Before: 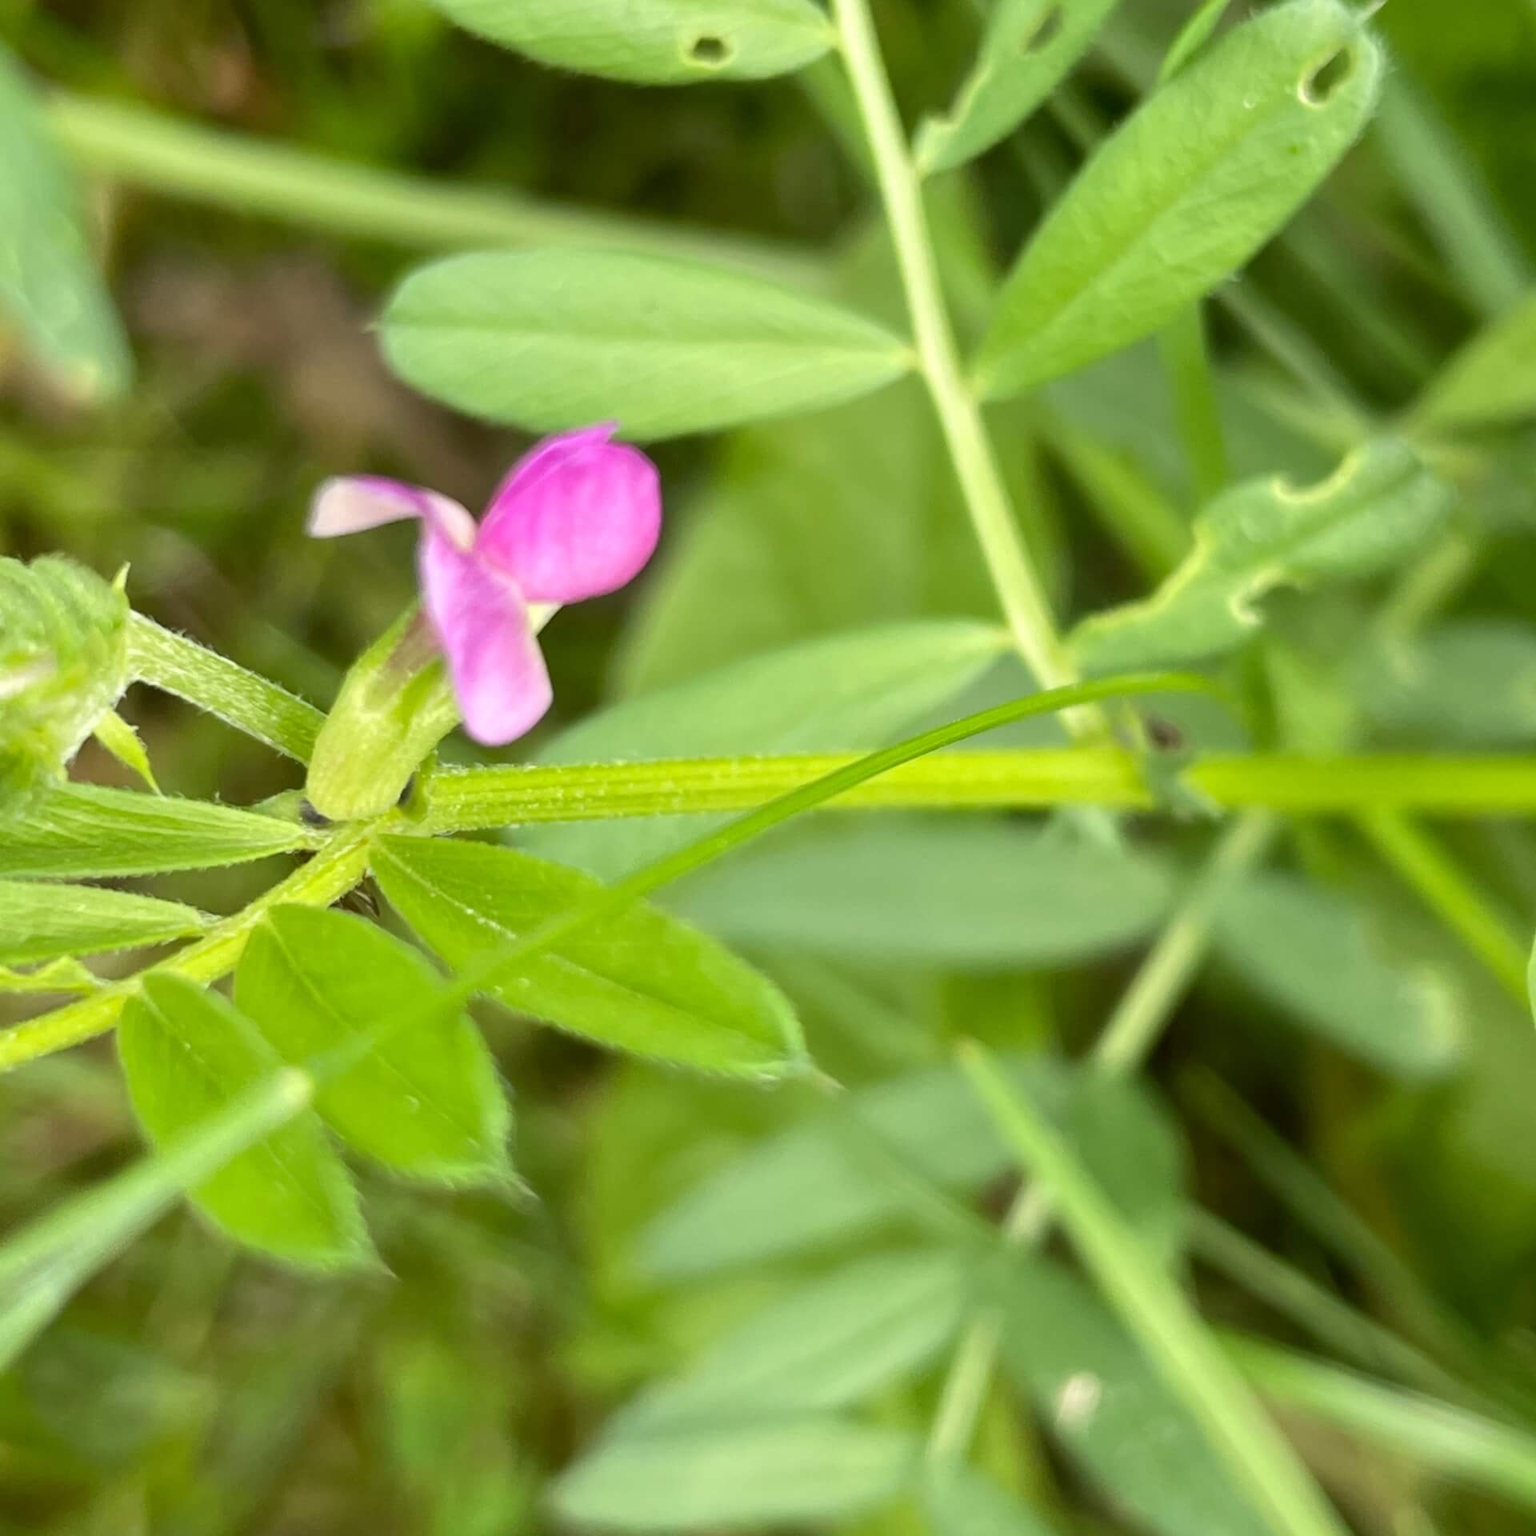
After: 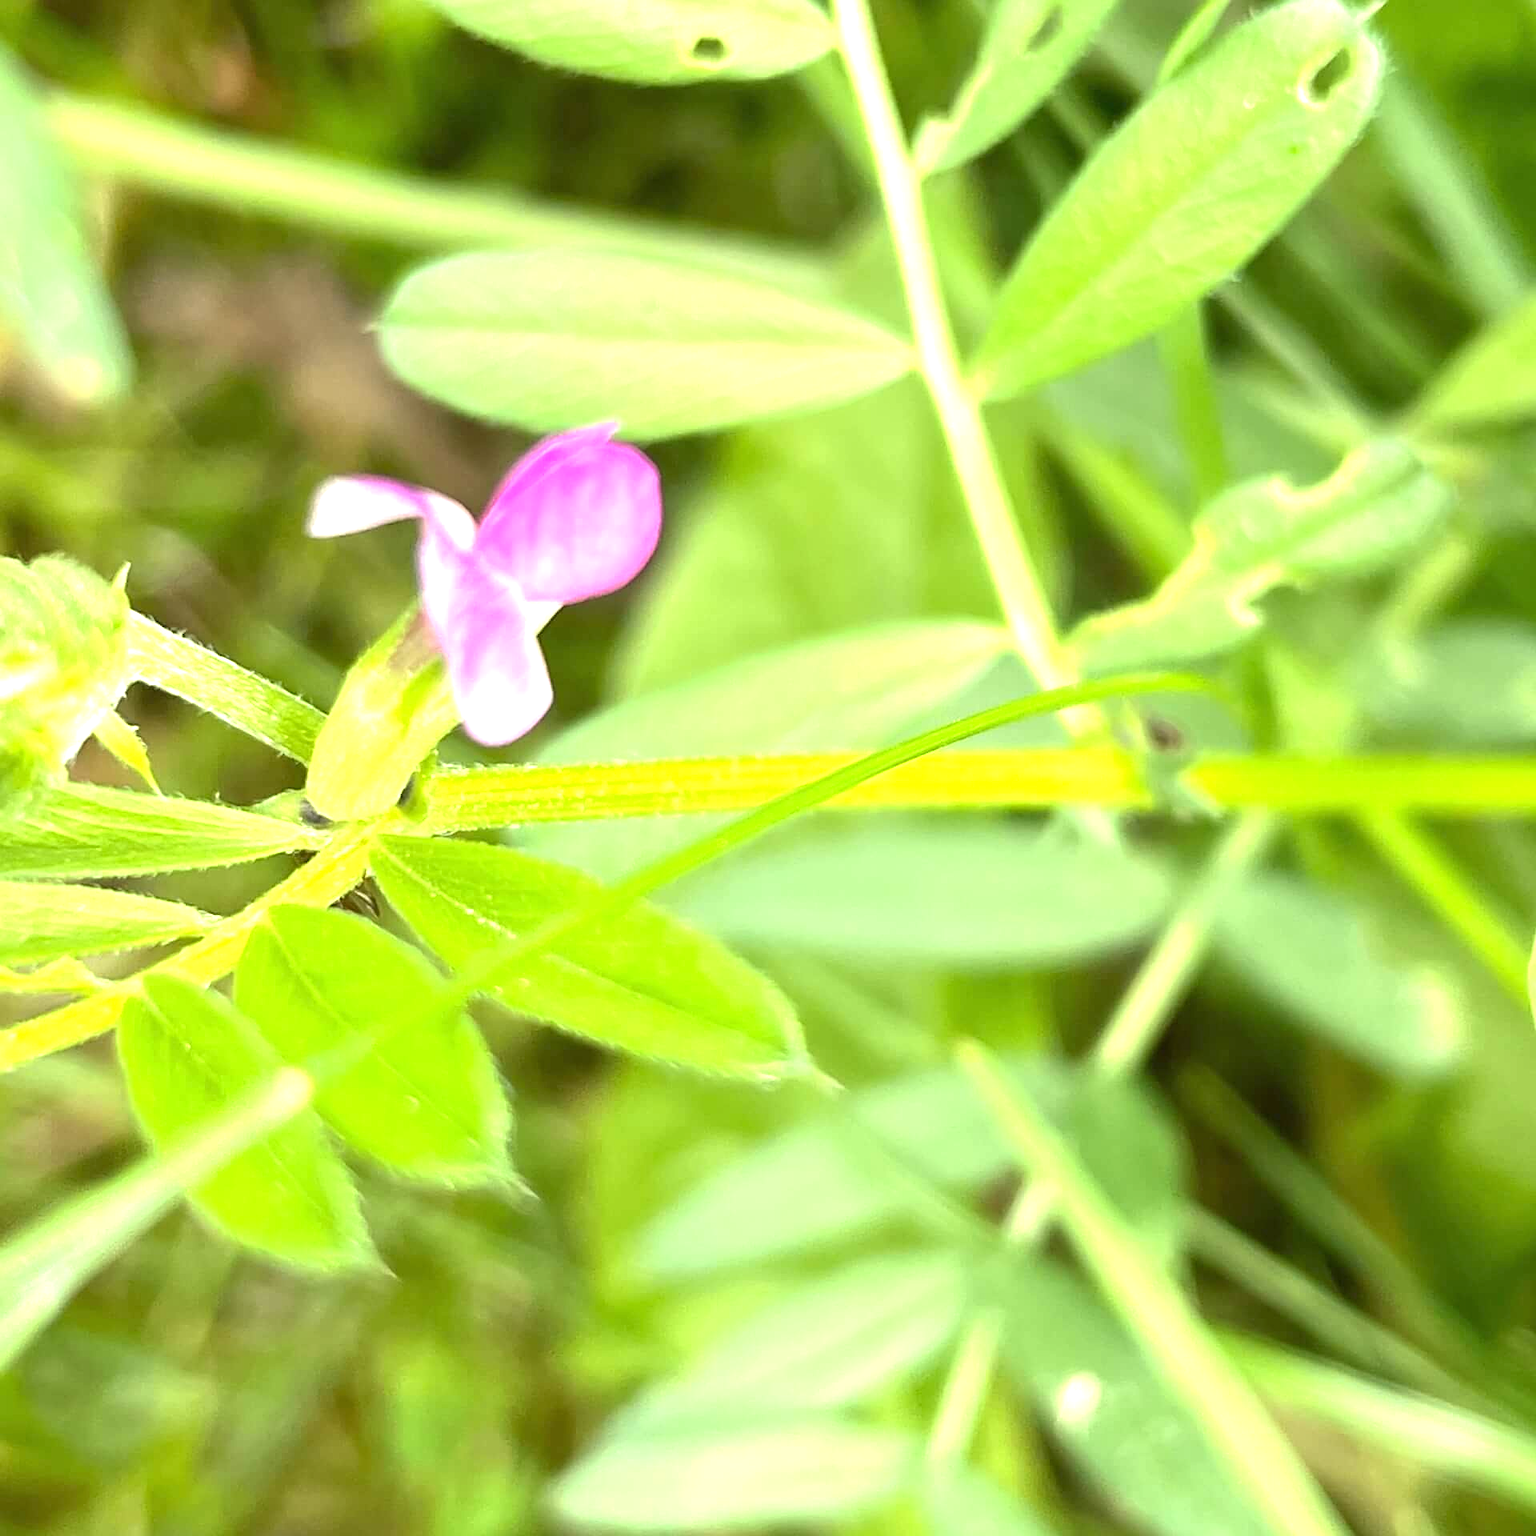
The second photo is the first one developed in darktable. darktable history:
exposure: black level correction 0, exposure 1.099 EV, compensate highlight preservation false
sharpen: on, module defaults
